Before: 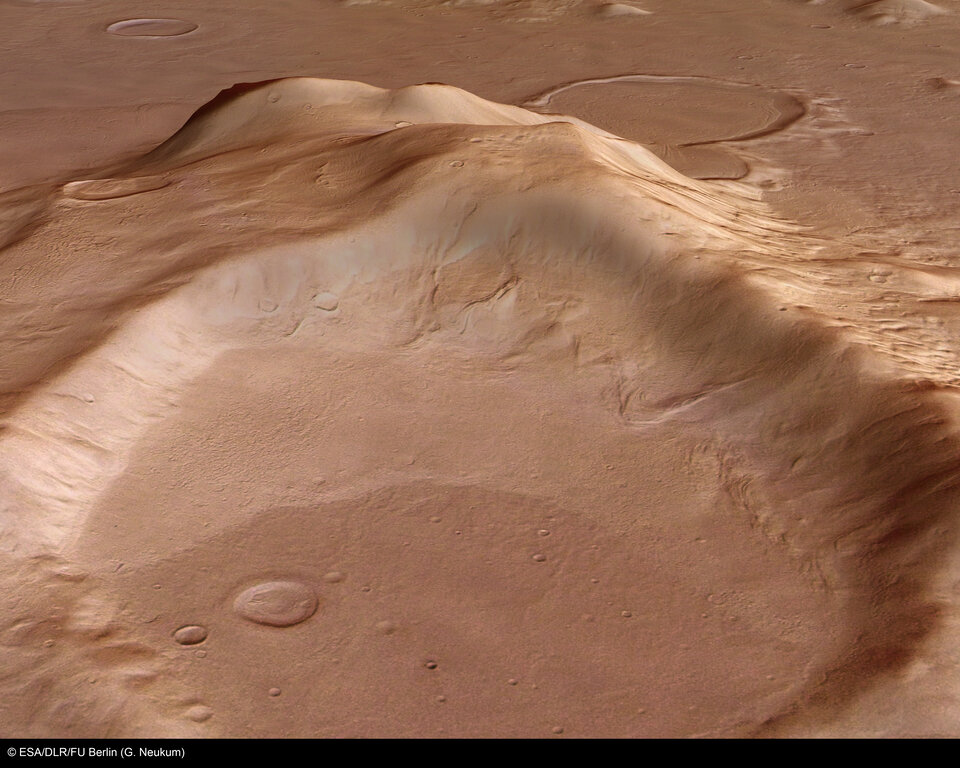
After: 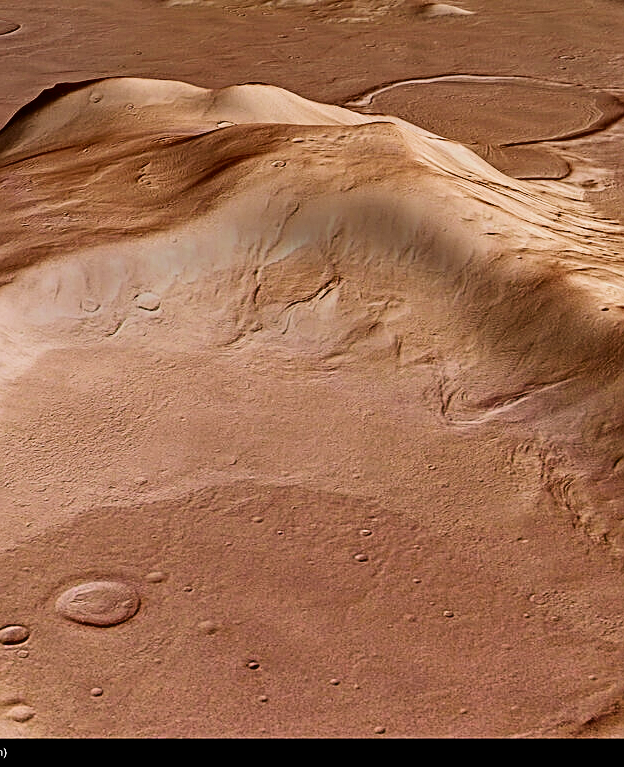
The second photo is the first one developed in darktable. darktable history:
shadows and highlights: radius 127.71, shadows 30.34, highlights -30.71, low approximation 0.01, soften with gaussian
filmic rgb: black relative exposure -7.65 EV, white relative exposure 4.56 EV, hardness 3.61, add noise in highlights 0.001, color science v3 (2019), use custom middle-gray values true, iterations of high-quality reconstruction 0, contrast in highlights soft
contrast equalizer: y [[0.506, 0.531, 0.562, 0.606, 0.638, 0.669], [0.5 ×6], [0.5 ×6], [0 ×6], [0 ×6]]
contrast brightness saturation: contrast 0.185, saturation 0.295
sharpen: on, module defaults
crop and rotate: left 18.601%, right 16.313%
